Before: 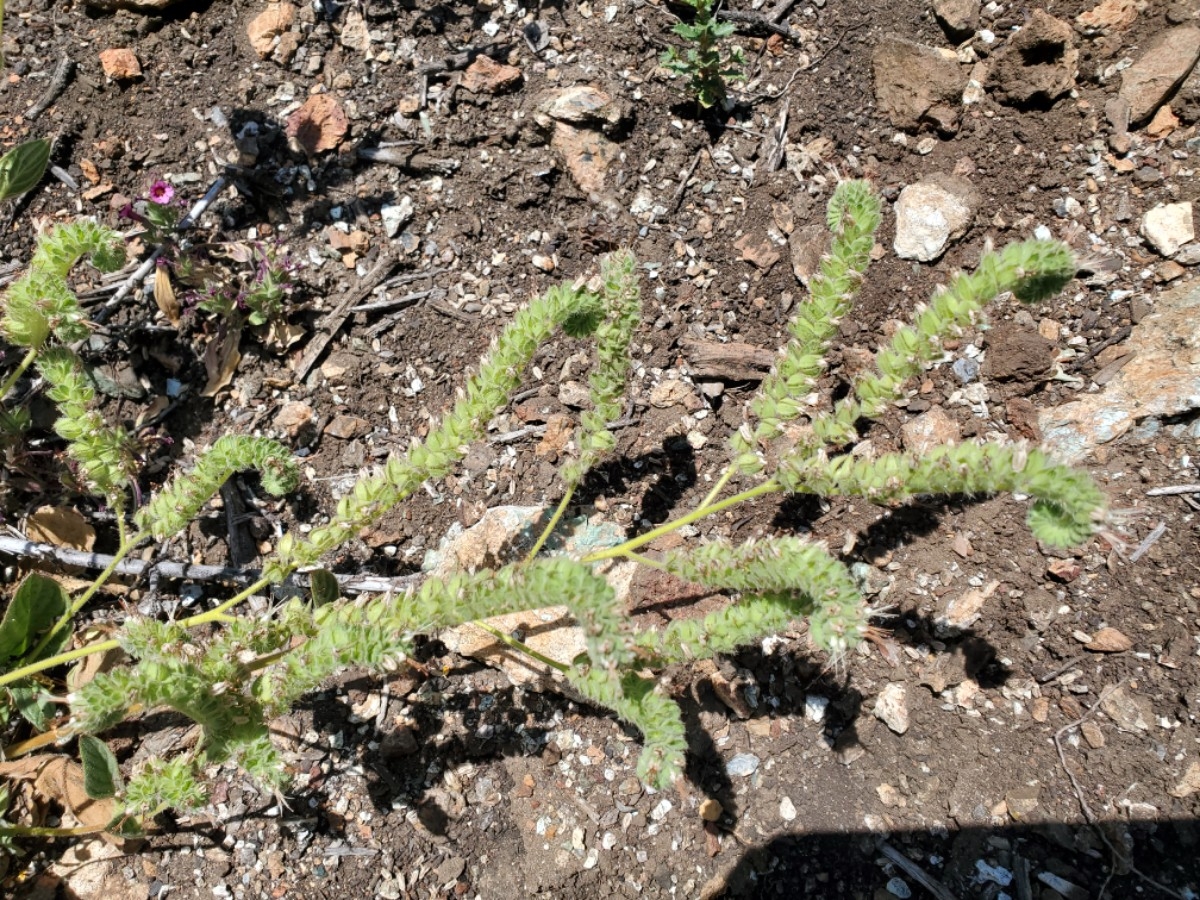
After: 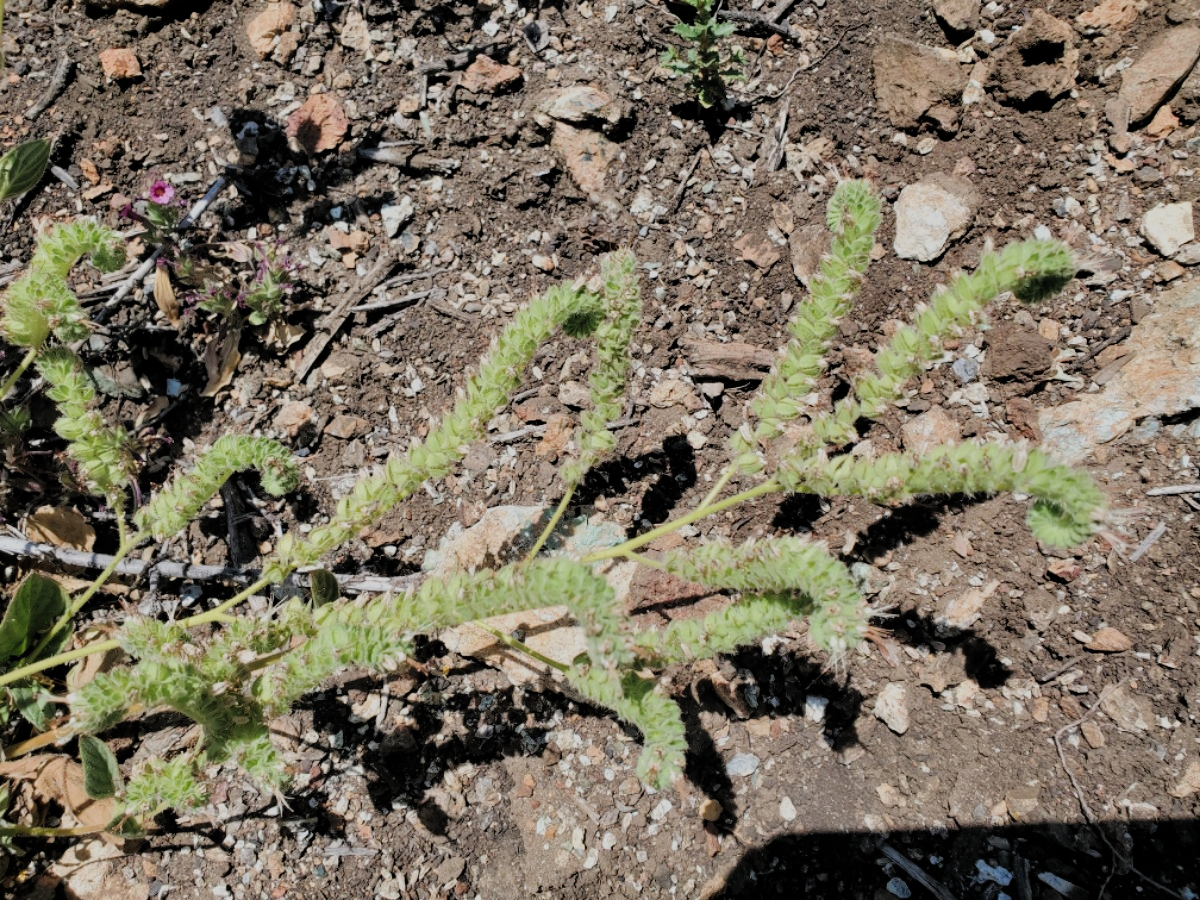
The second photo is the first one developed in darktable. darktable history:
filmic rgb: black relative exposure -7.65 EV, white relative exposure 4.56 EV, threshold 2.95 EV, hardness 3.61, add noise in highlights 0, color science v3 (2019), use custom middle-gray values true, contrast in highlights soft, enable highlight reconstruction true
